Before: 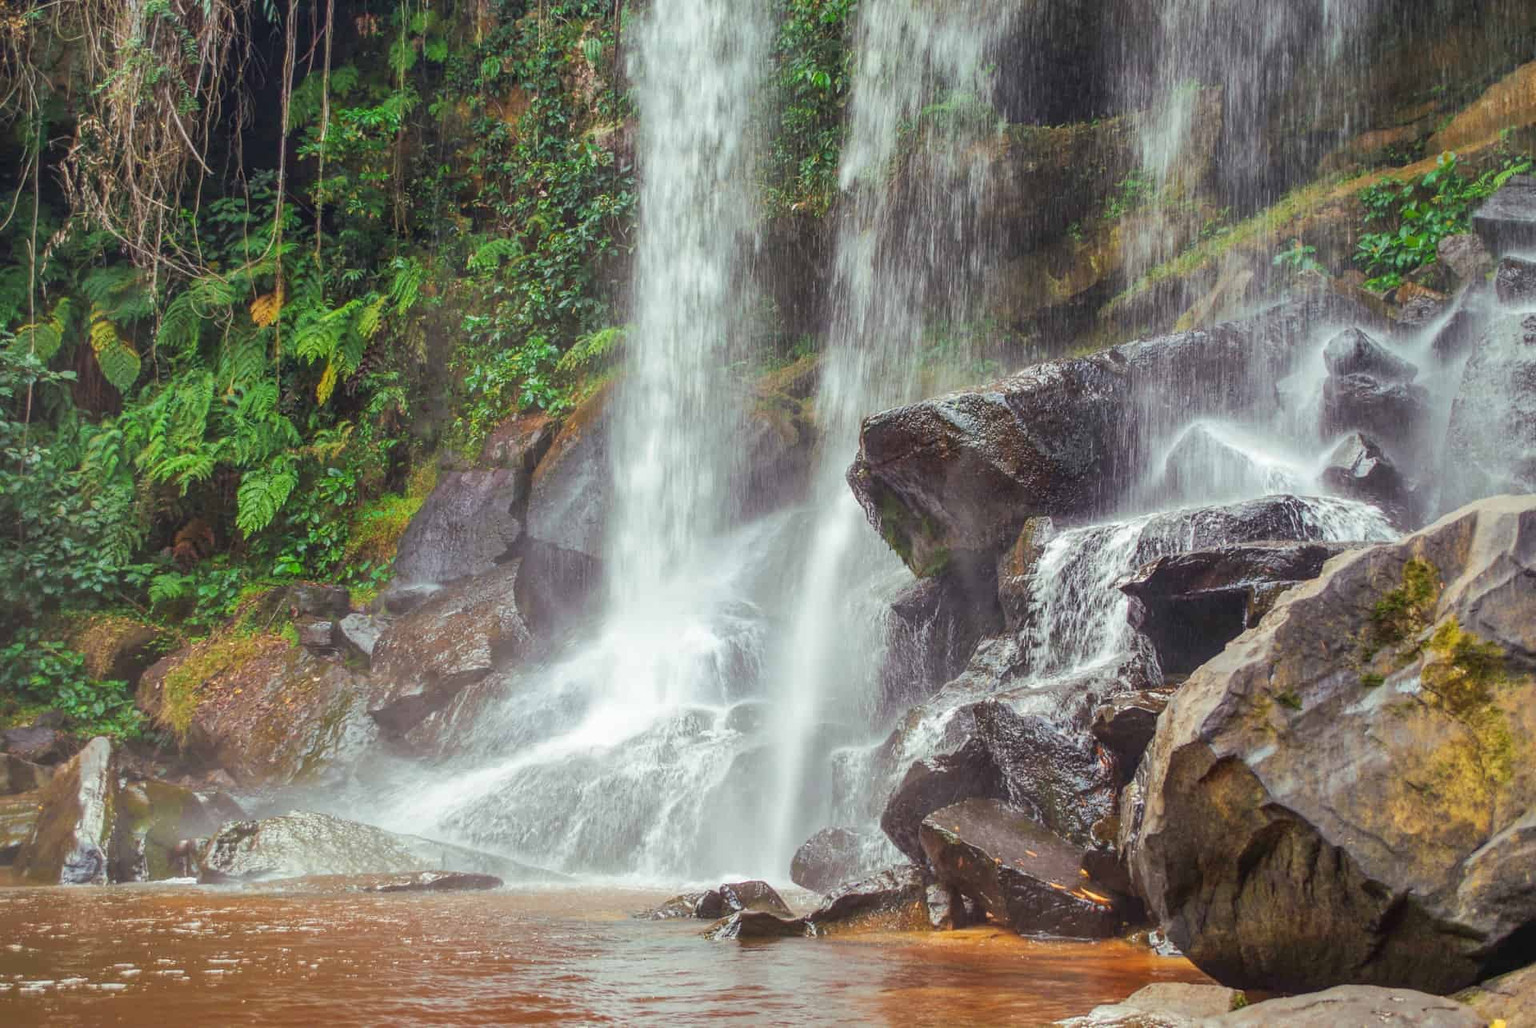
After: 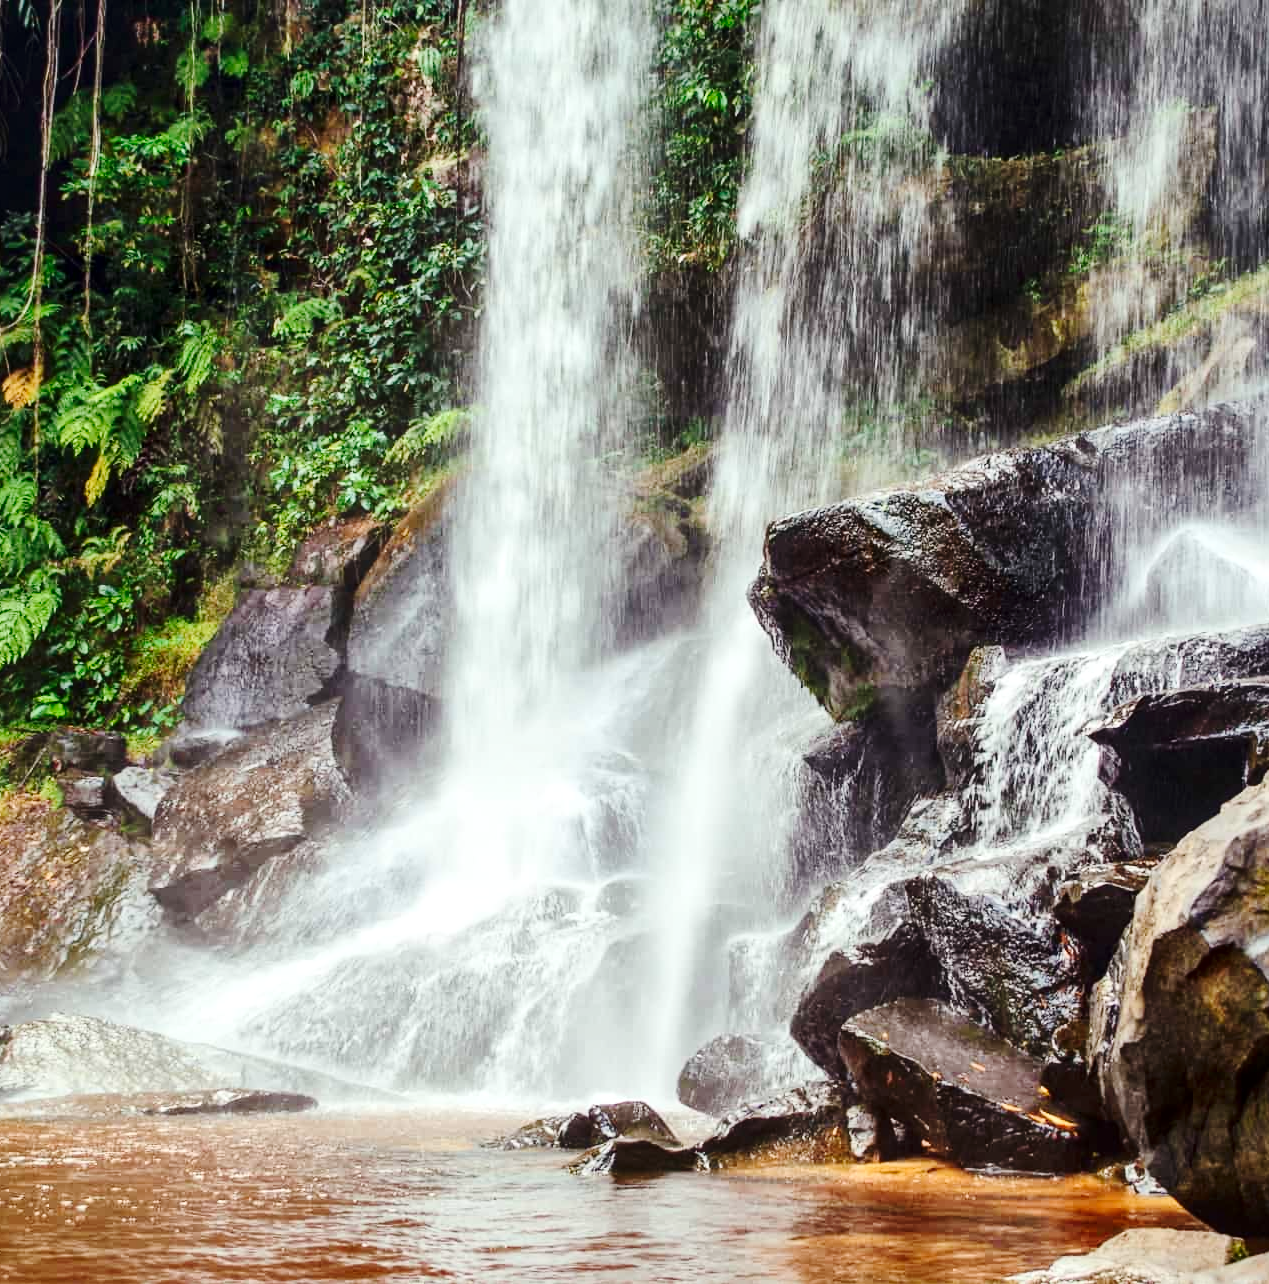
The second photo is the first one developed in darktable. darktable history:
tone curve: curves: ch0 [(0, 0) (0.033, 0.016) (0.171, 0.127) (0.33, 0.331) (0.432, 0.475) (0.601, 0.665) (0.843, 0.876) (1, 1)]; ch1 [(0, 0) (0.339, 0.349) (0.445, 0.42) (0.476, 0.47) (0.501, 0.499) (0.516, 0.525) (0.548, 0.563) (0.584, 0.633) (0.728, 0.746) (1, 1)]; ch2 [(0, 0) (0.327, 0.324) (0.417, 0.44) (0.46, 0.453) (0.502, 0.498) (0.517, 0.524) (0.53, 0.554) (0.579, 0.599) (0.745, 0.704) (1, 1)], preserve colors none
contrast brightness saturation: contrast 0.277
crop and rotate: left 16.229%, right 17.652%
local contrast: mode bilateral grid, contrast 21, coarseness 50, detail 130%, midtone range 0.2
